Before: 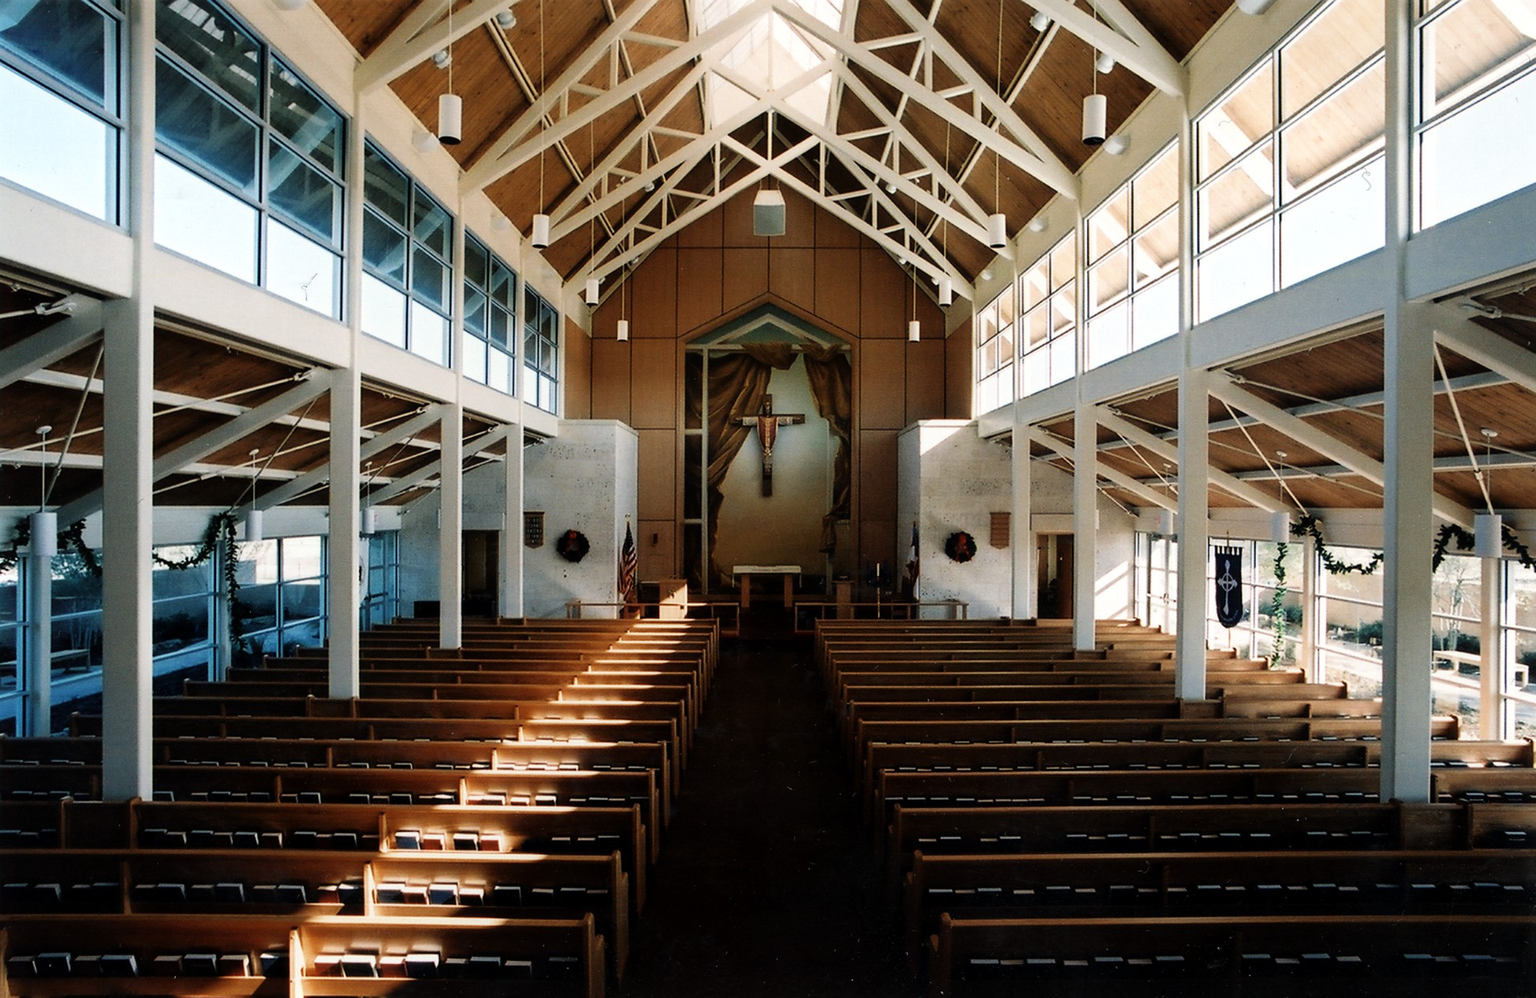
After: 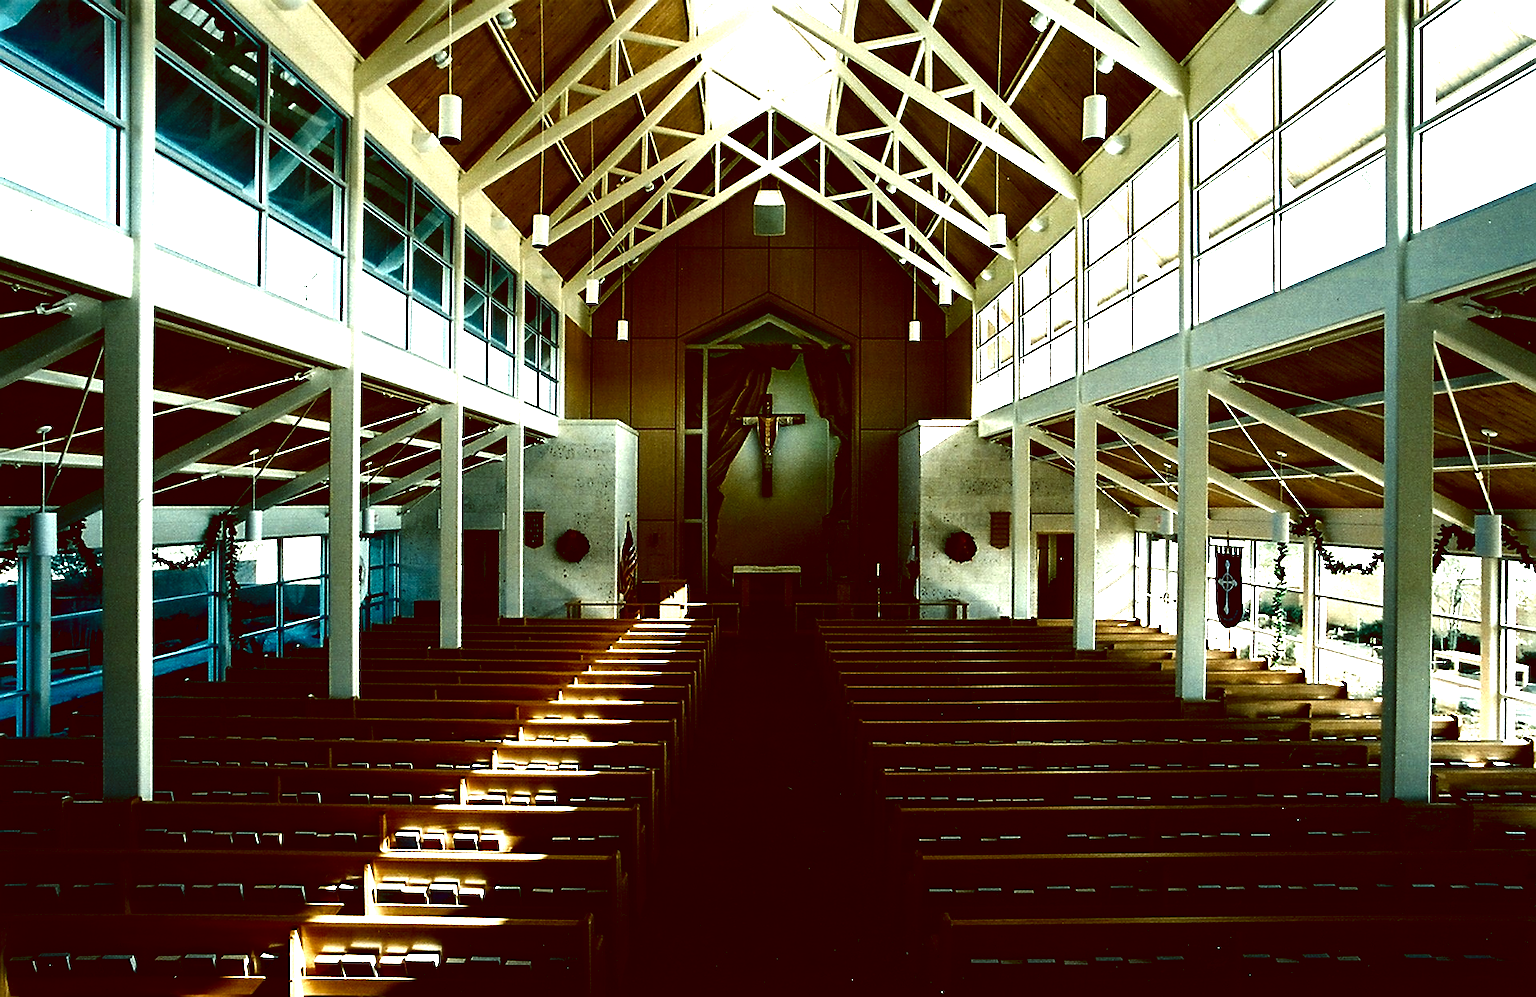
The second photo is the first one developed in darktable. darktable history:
color zones: curves: ch0 [(0.068, 0.464) (0.25, 0.5) (0.48, 0.508) (0.75, 0.536) (0.886, 0.476) (0.967, 0.456)]; ch1 [(0.066, 0.456) (0.25, 0.5) (0.616, 0.508) (0.746, 0.56) (0.934, 0.444)]
contrast brightness saturation: brightness -0.52
sharpen: on, module defaults
color balance: lift [1, 1.015, 0.987, 0.985], gamma [1, 0.959, 1.042, 0.958], gain [0.927, 0.938, 1.072, 0.928], contrast 1.5%
exposure: exposure 1 EV, compensate highlight preservation false
